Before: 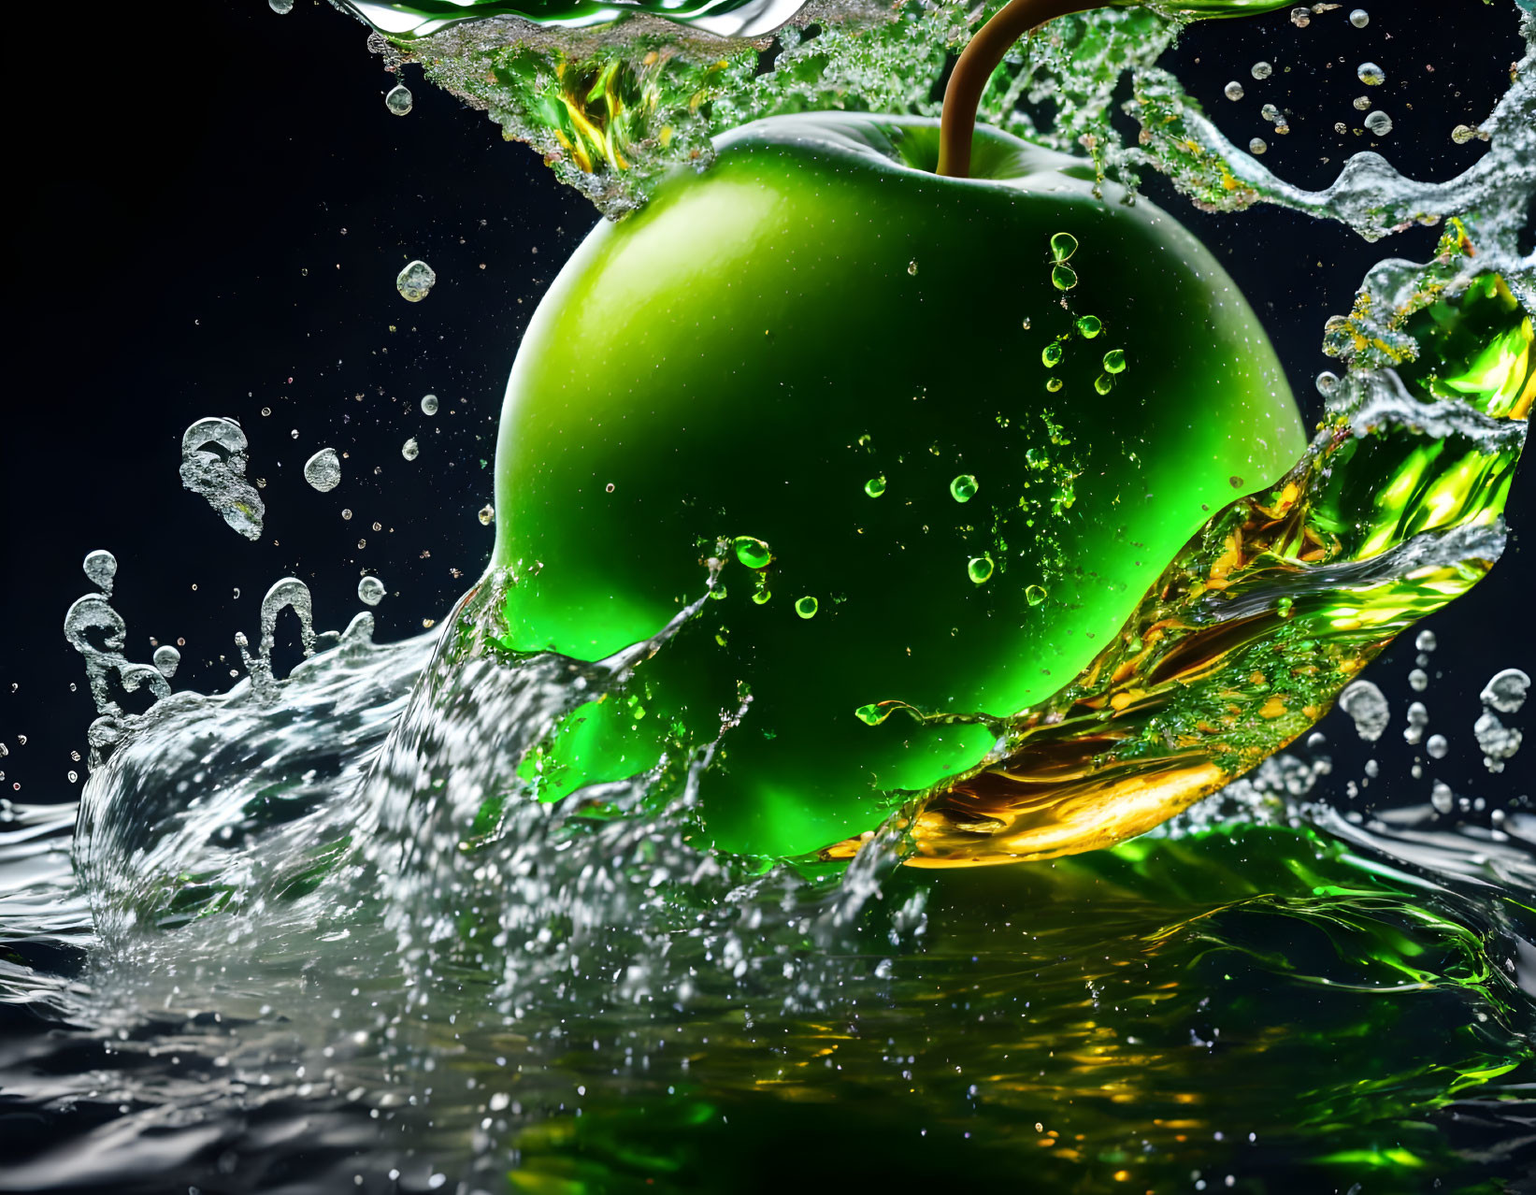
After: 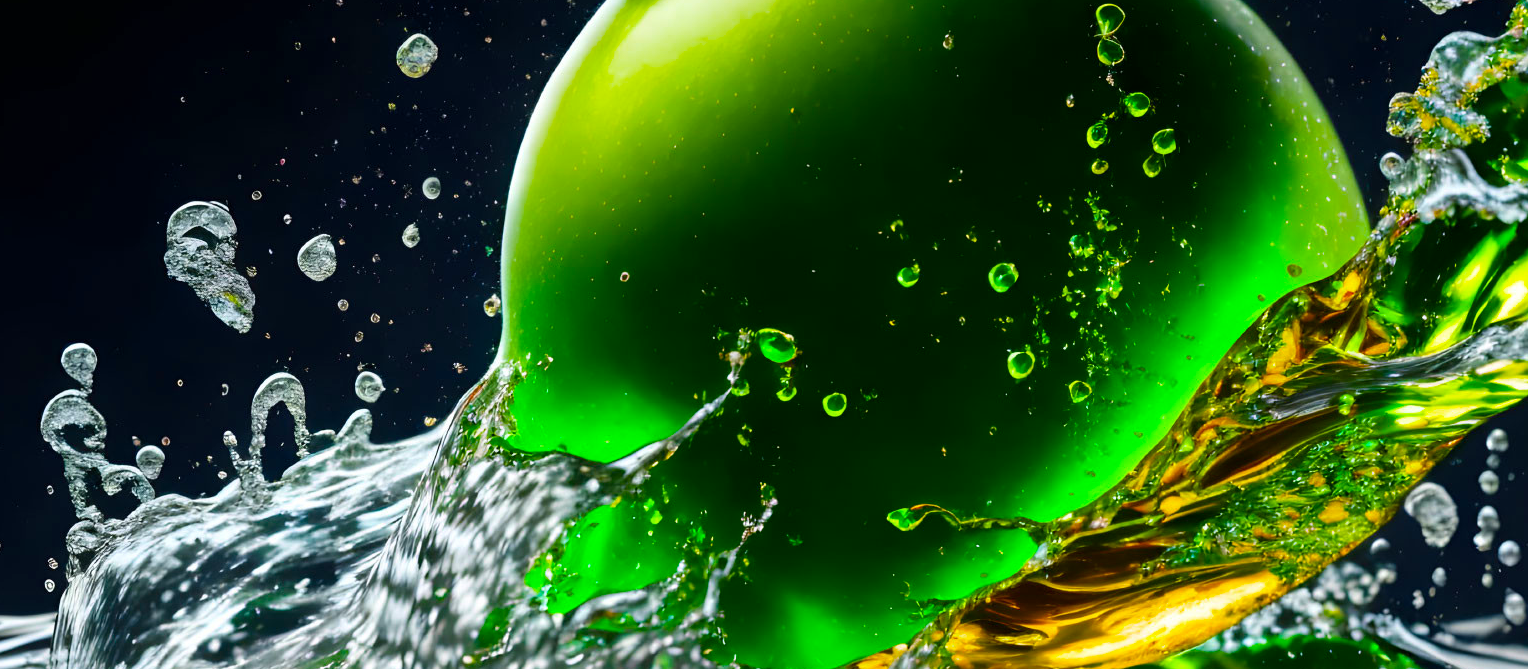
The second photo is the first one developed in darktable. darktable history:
crop: left 1.744%, top 19.225%, right 5.069%, bottom 28.357%
color balance: output saturation 98.5%
color balance rgb: linear chroma grading › global chroma 15%, perceptual saturation grading › global saturation 30%
